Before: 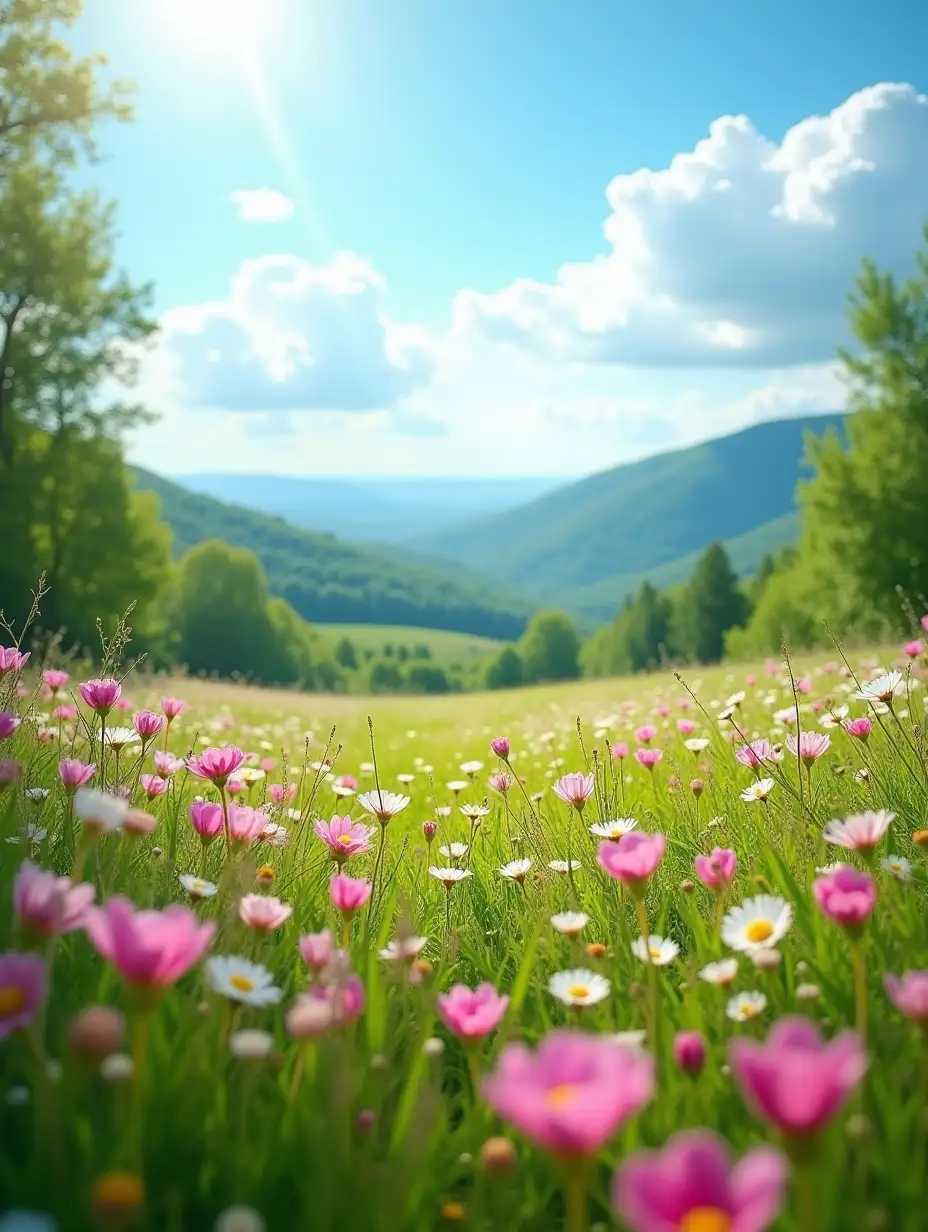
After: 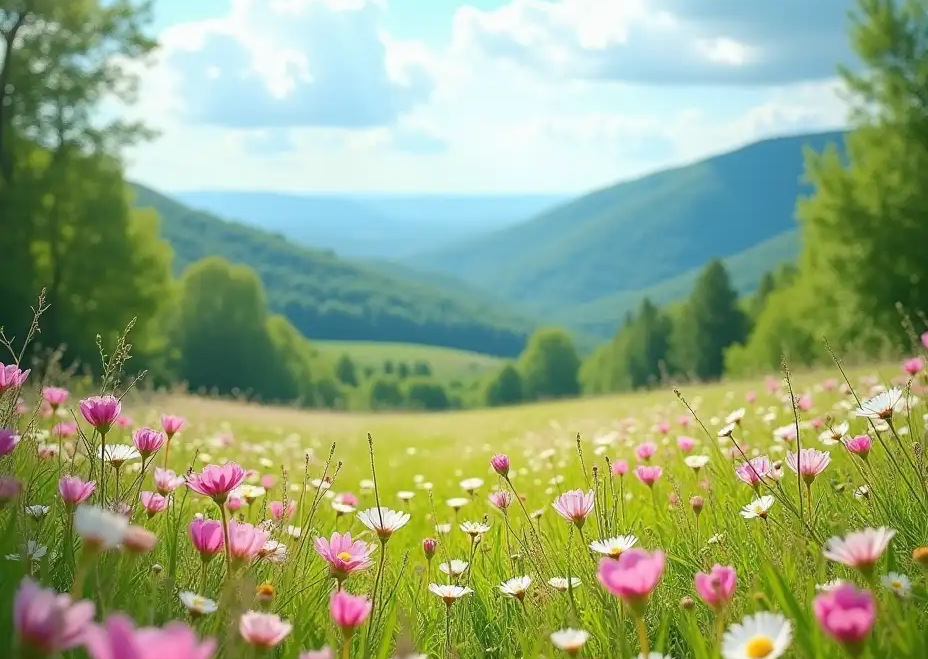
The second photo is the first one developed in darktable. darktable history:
crop and rotate: top 23.043%, bottom 23.437%
rotate and perspective: automatic cropping original format, crop left 0, crop top 0
